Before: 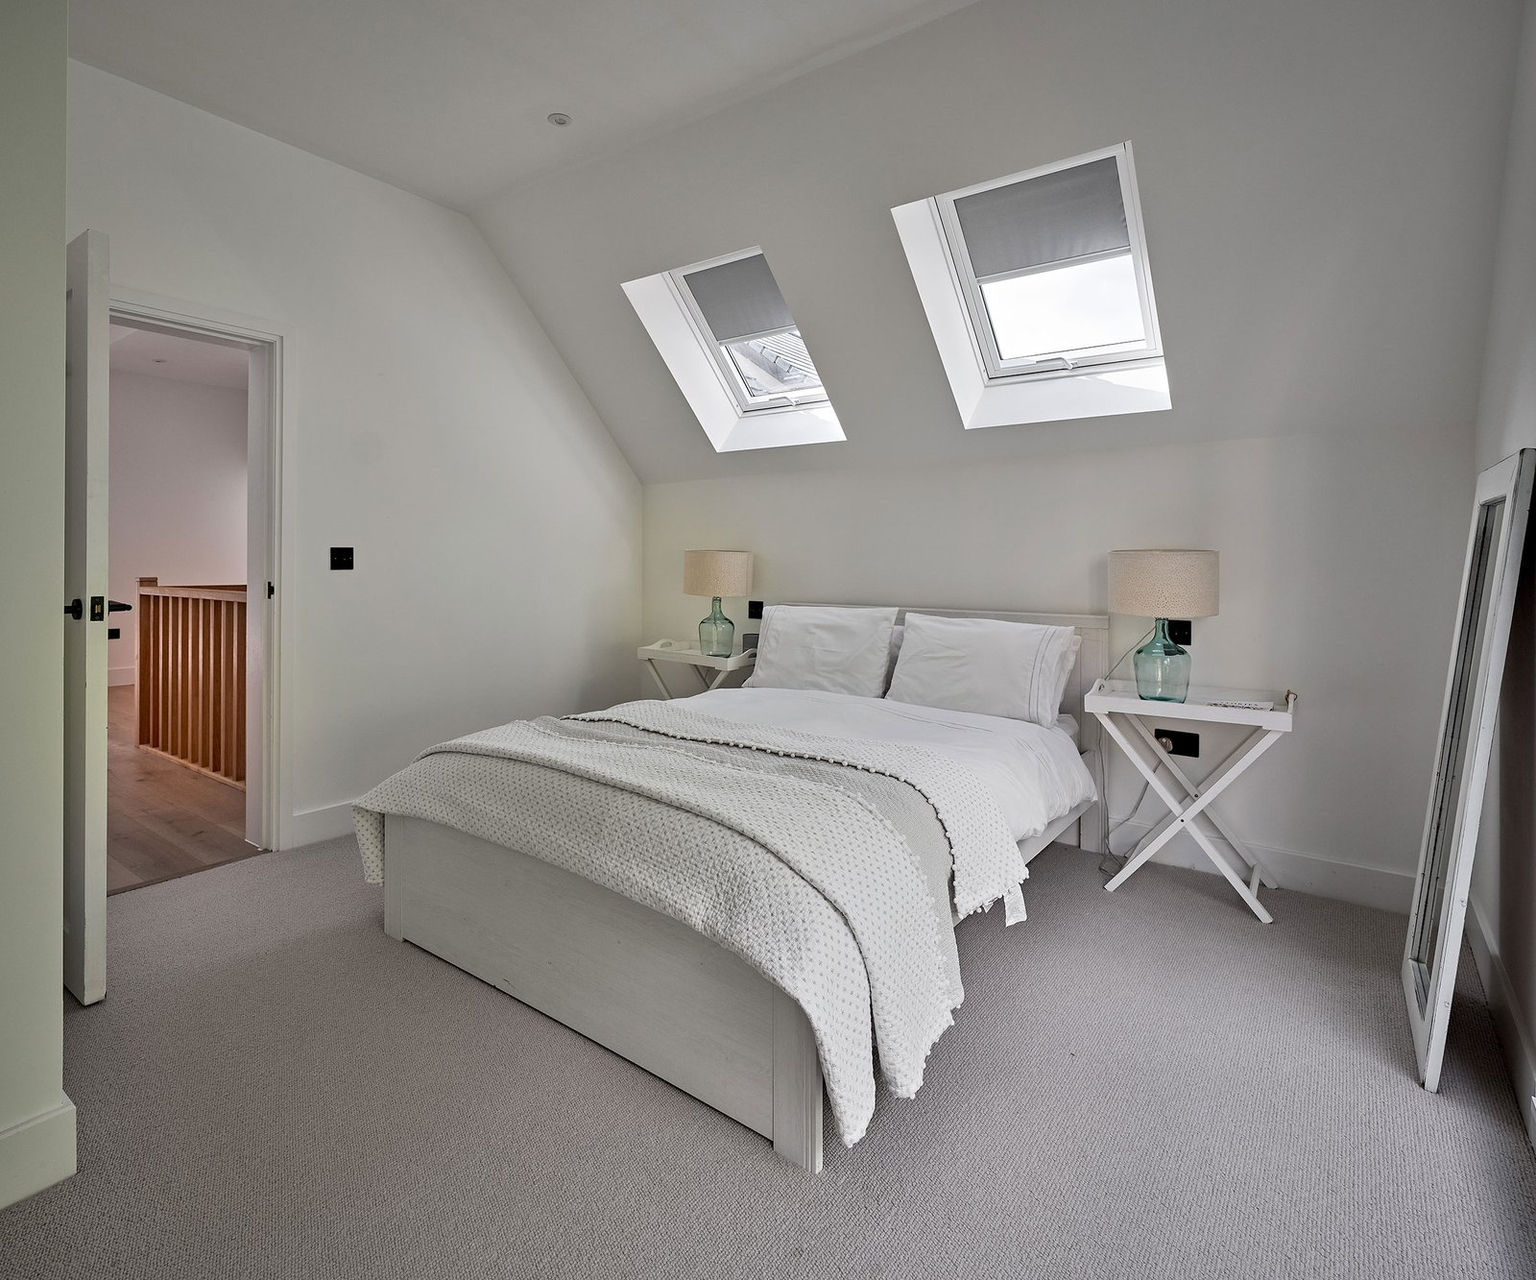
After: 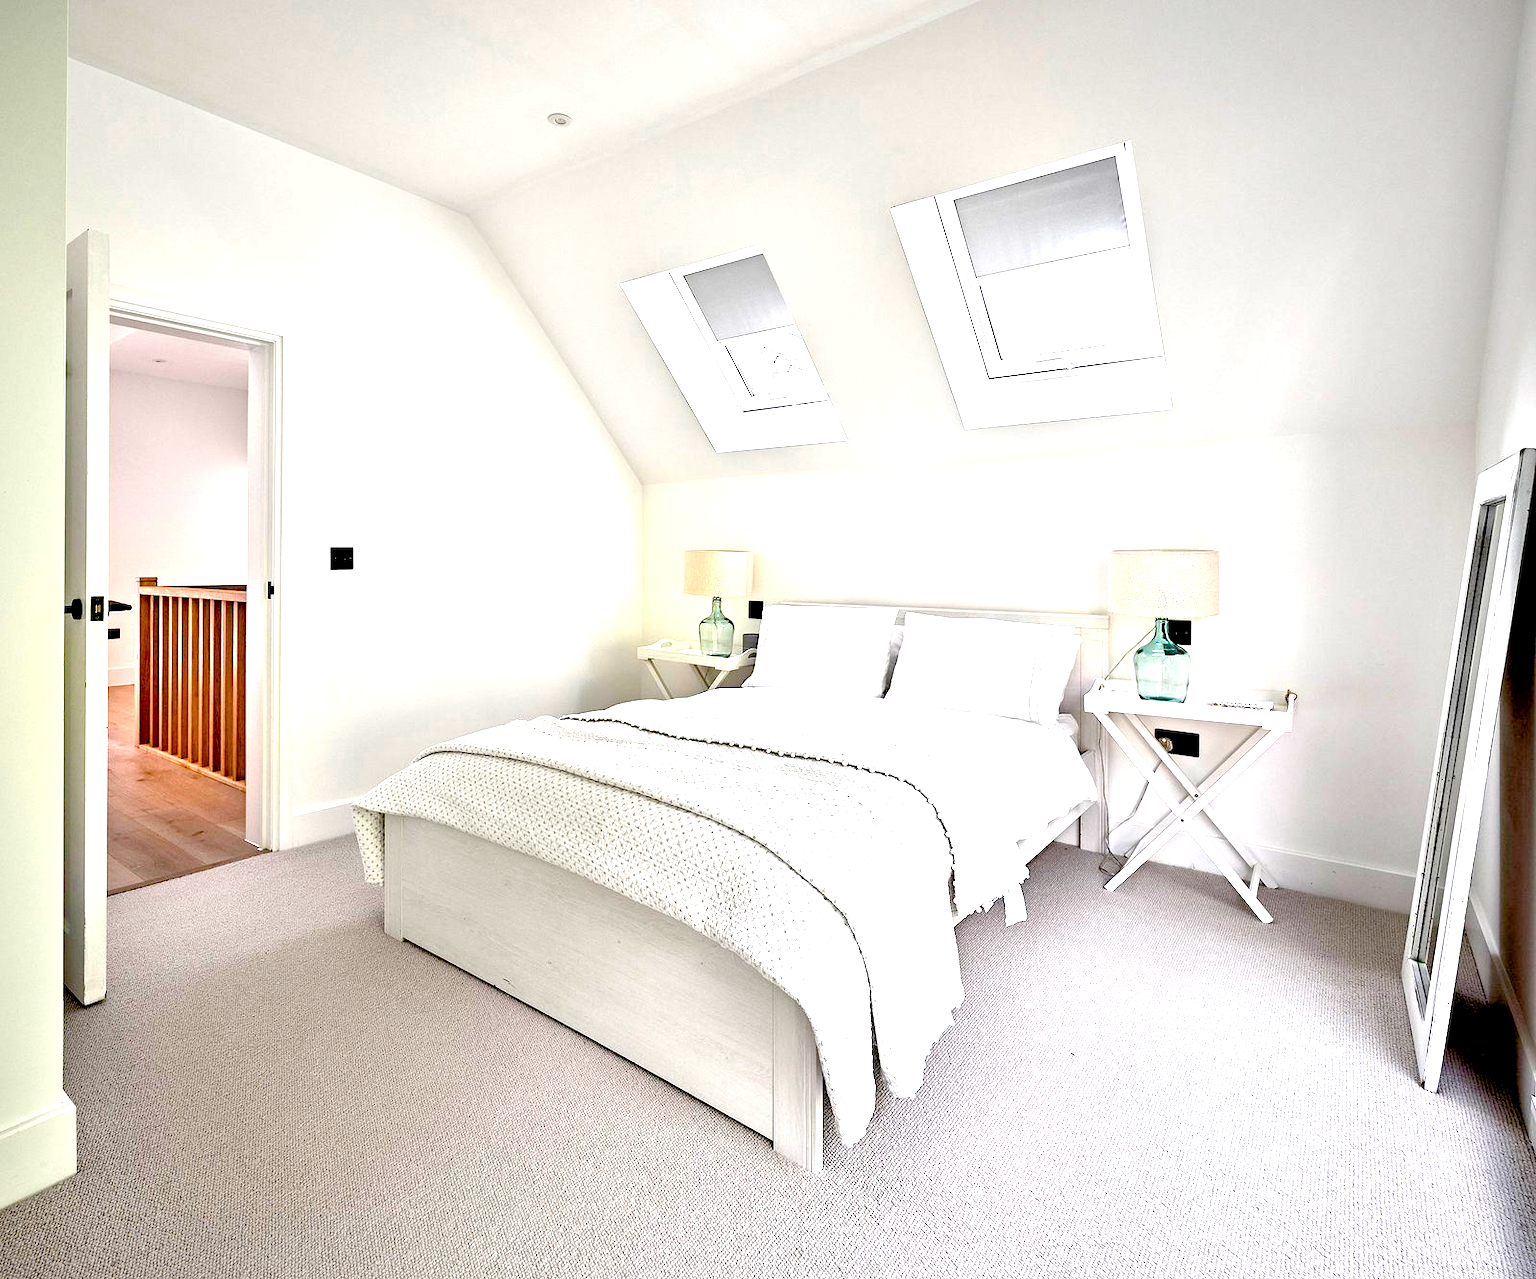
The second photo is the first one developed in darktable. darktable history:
color balance rgb: linear chroma grading › global chroma 3.876%, perceptual saturation grading › global saturation 20%, perceptual saturation grading › highlights -25.905%, perceptual saturation grading › shadows 49.494%, global vibrance 20%
exposure: black level correction 0.015, exposure 1.795 EV, compensate highlight preservation false
